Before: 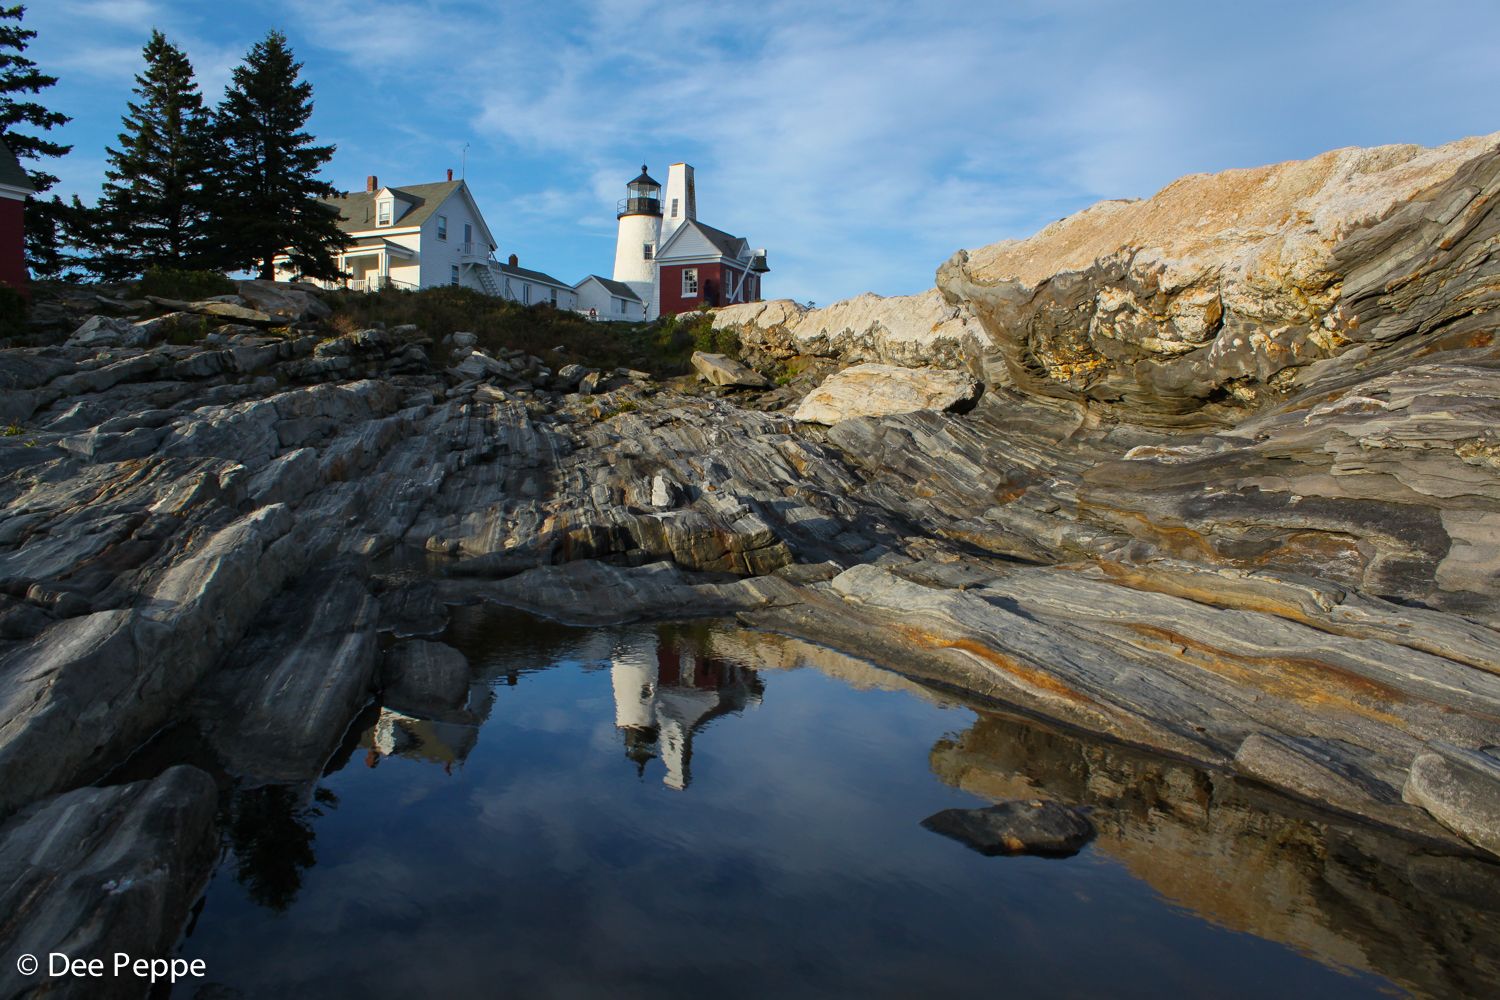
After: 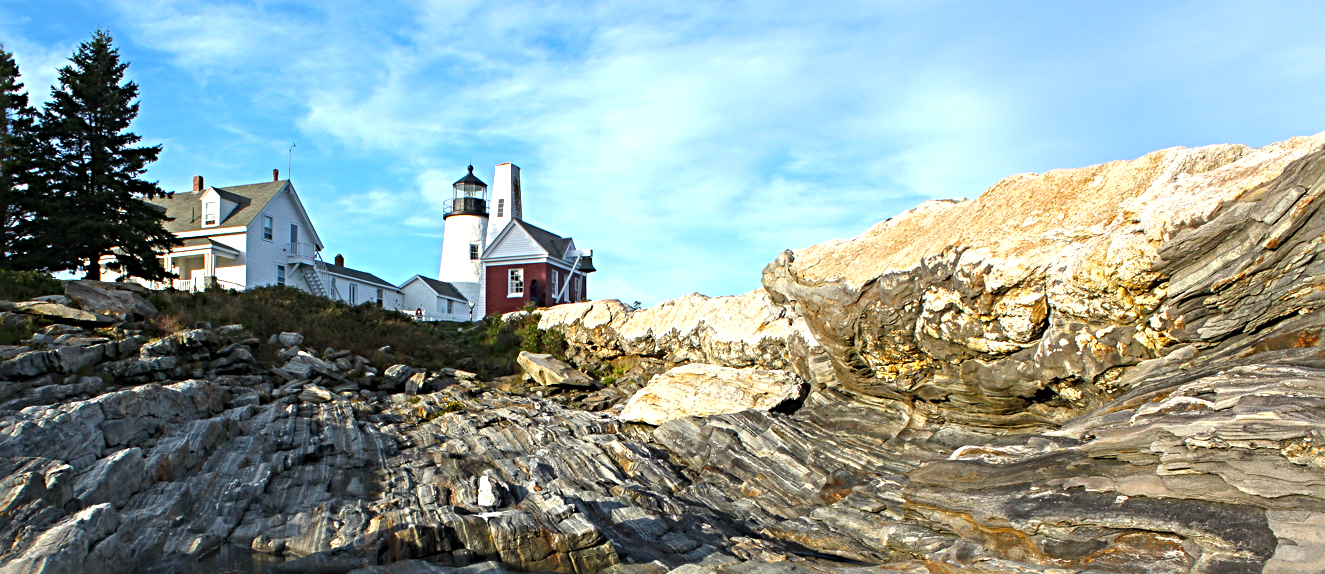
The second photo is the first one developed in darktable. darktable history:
sharpen: radius 4.9
tone equalizer: edges refinement/feathering 500, mask exposure compensation -1.57 EV, preserve details no
exposure: exposure 0.201 EV, compensate exposure bias true, compensate highlight preservation false
crop and rotate: left 11.609%, bottom 42.561%
local contrast: highlights 102%, shadows 98%, detail 119%, midtone range 0.2
